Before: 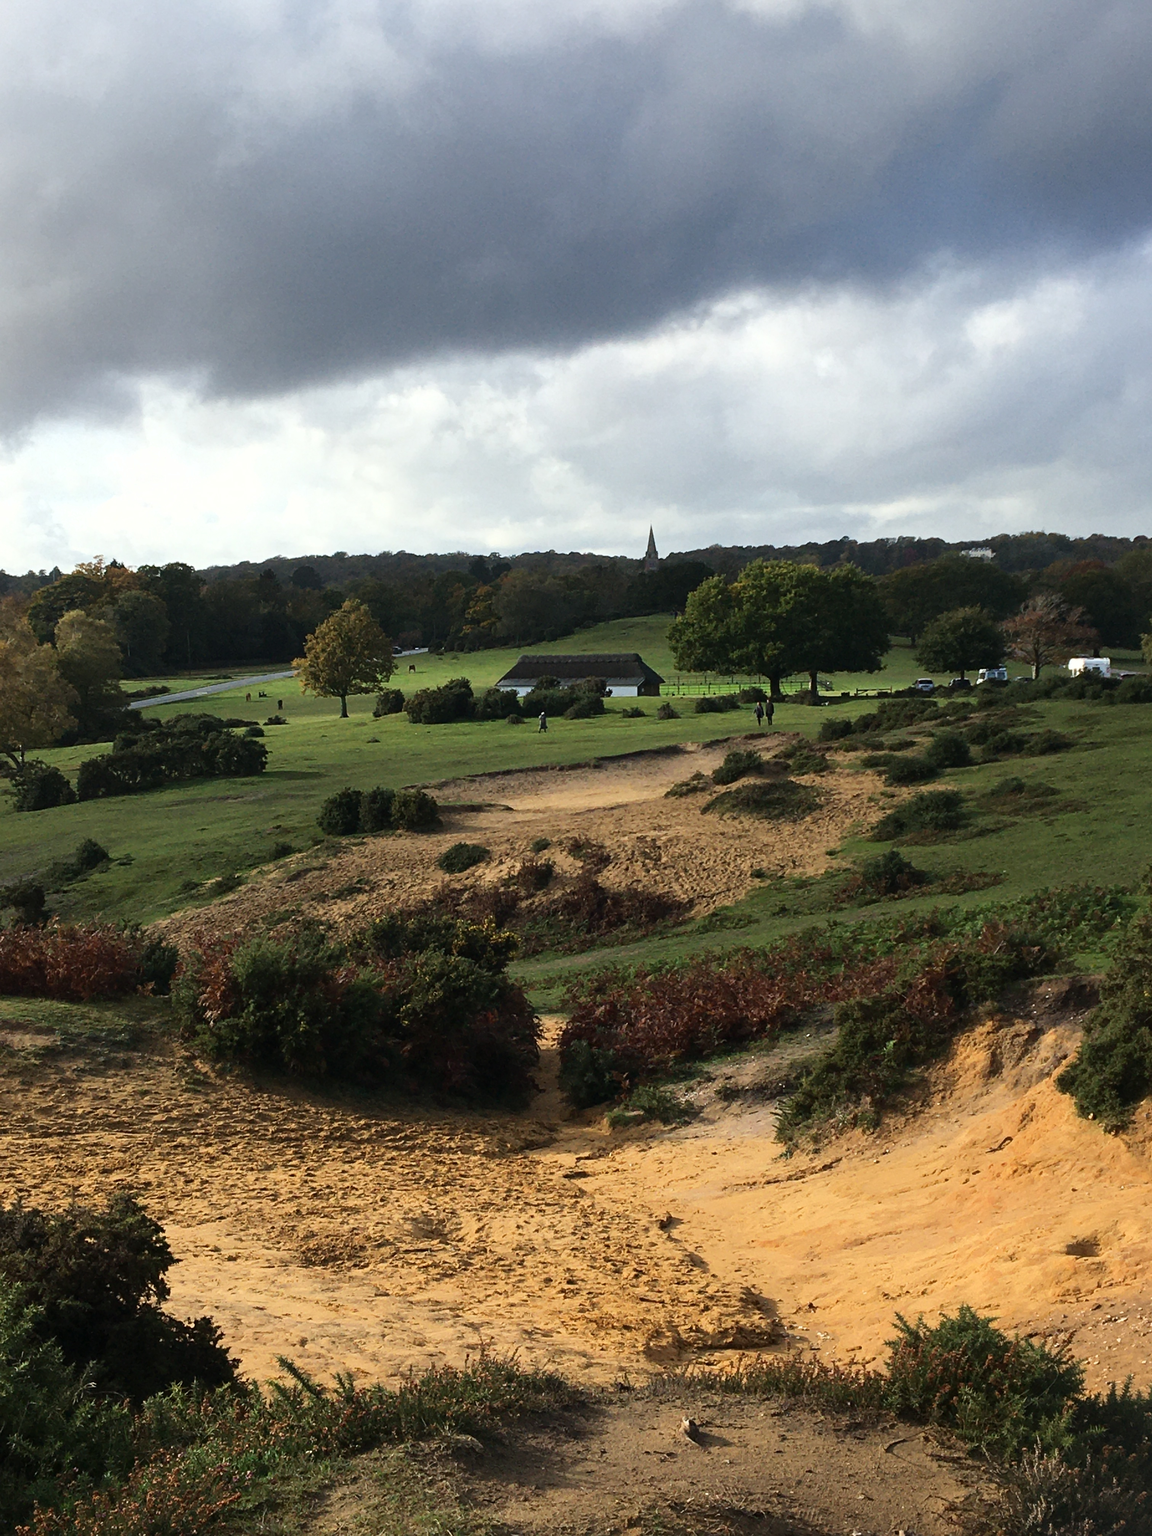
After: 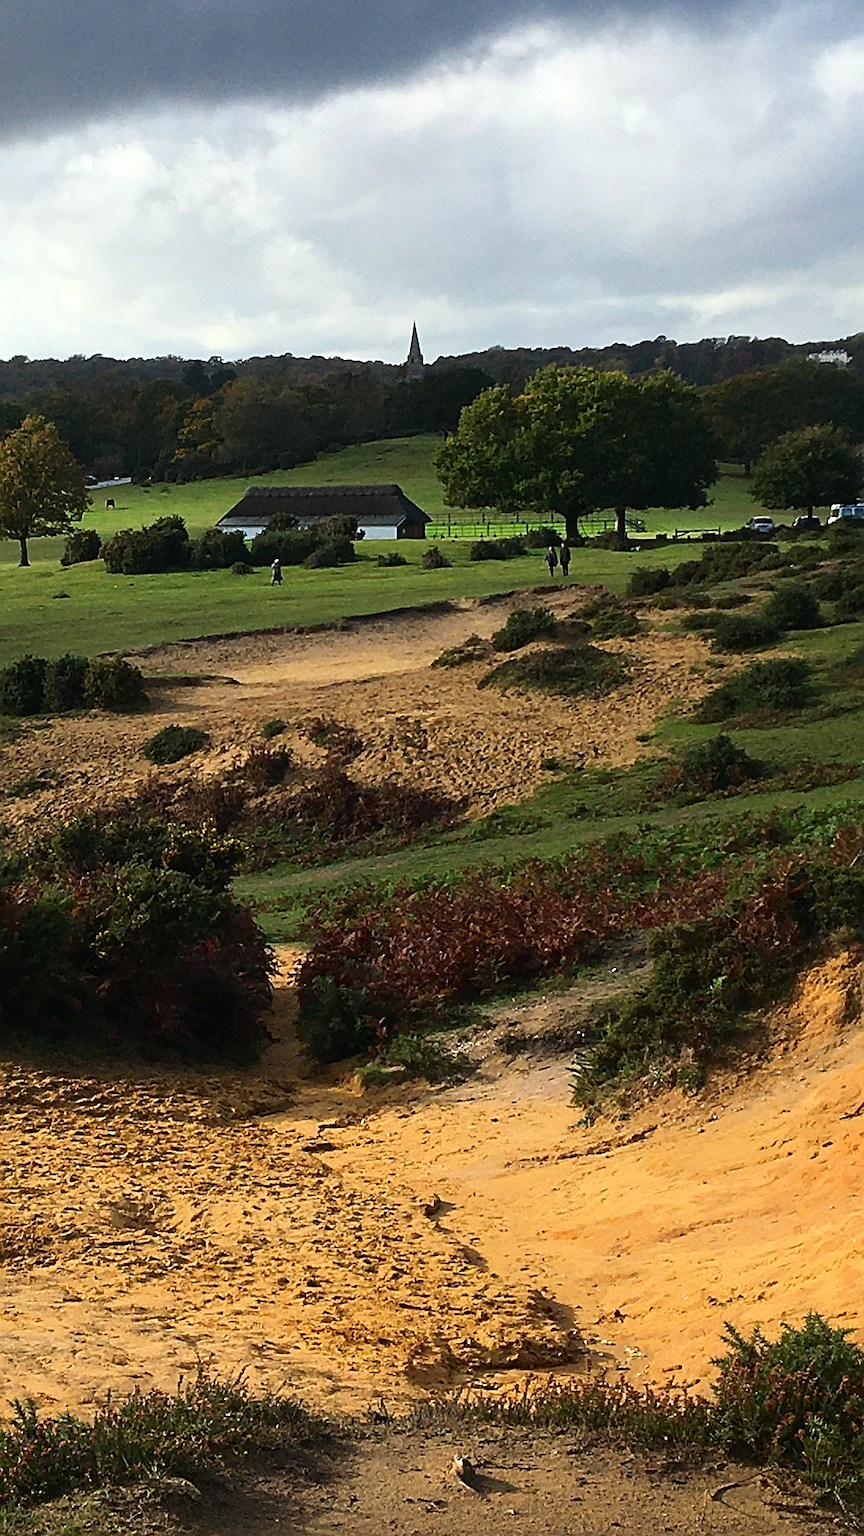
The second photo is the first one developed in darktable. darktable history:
crop and rotate: left 28.256%, top 17.734%, right 12.656%, bottom 3.573%
contrast brightness saturation: contrast 0.08, saturation 0.2
sharpen: radius 3.025, amount 0.757
